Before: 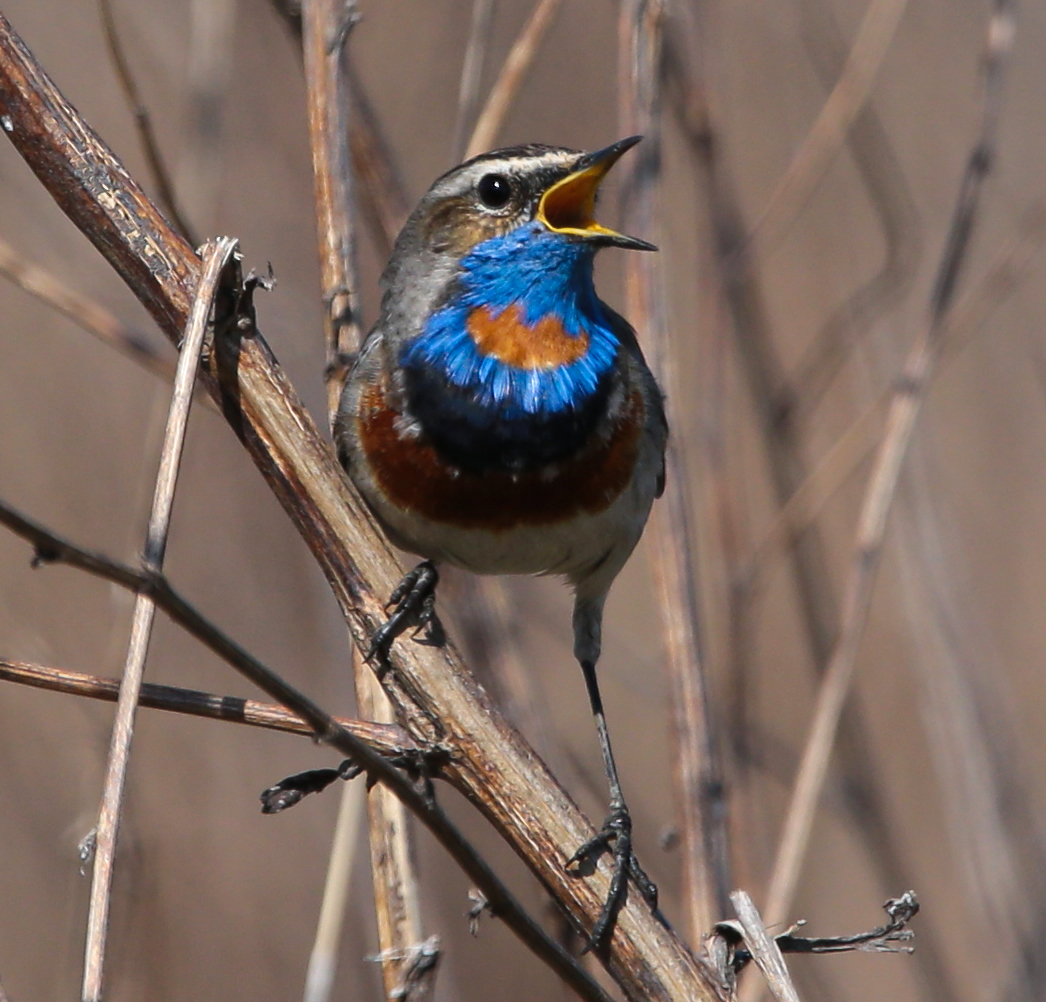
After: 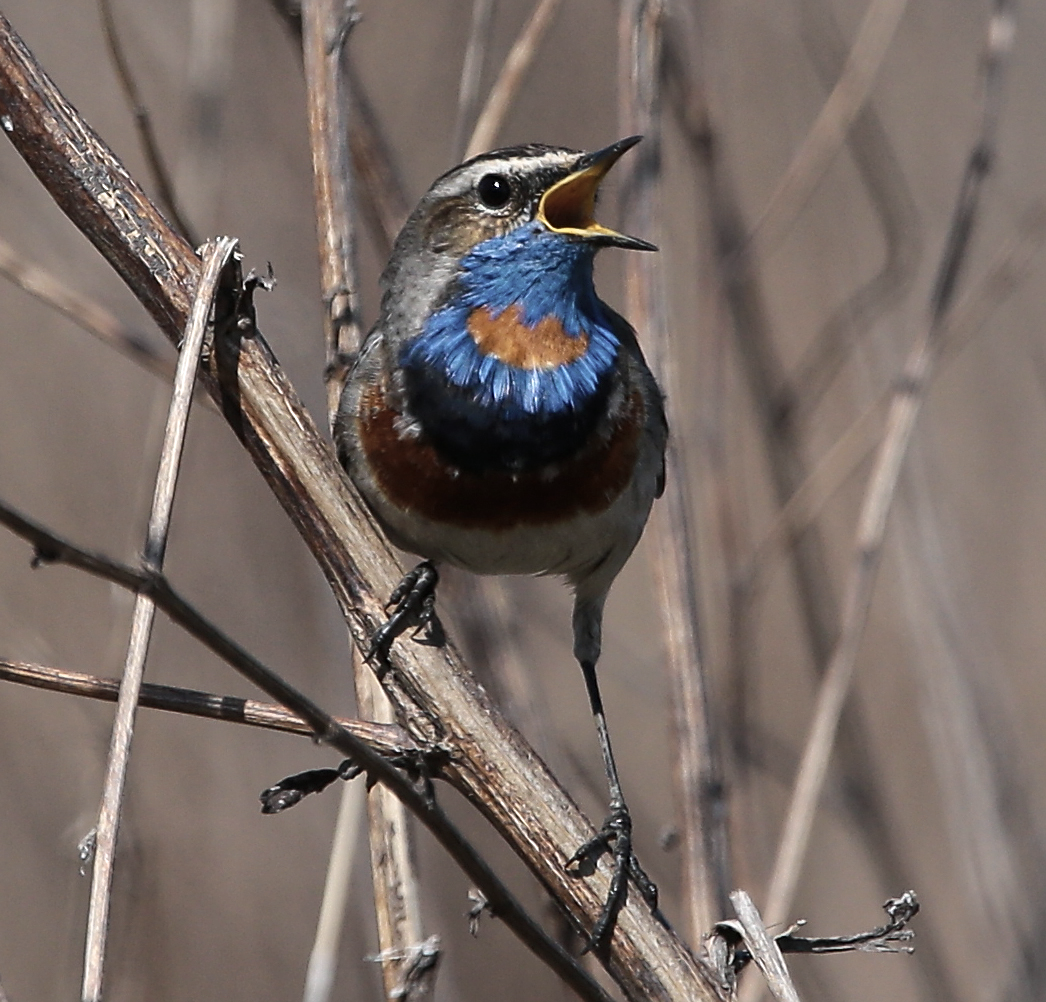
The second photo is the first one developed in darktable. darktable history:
contrast brightness saturation: contrast 0.1, saturation -0.36
sharpen: on, module defaults
